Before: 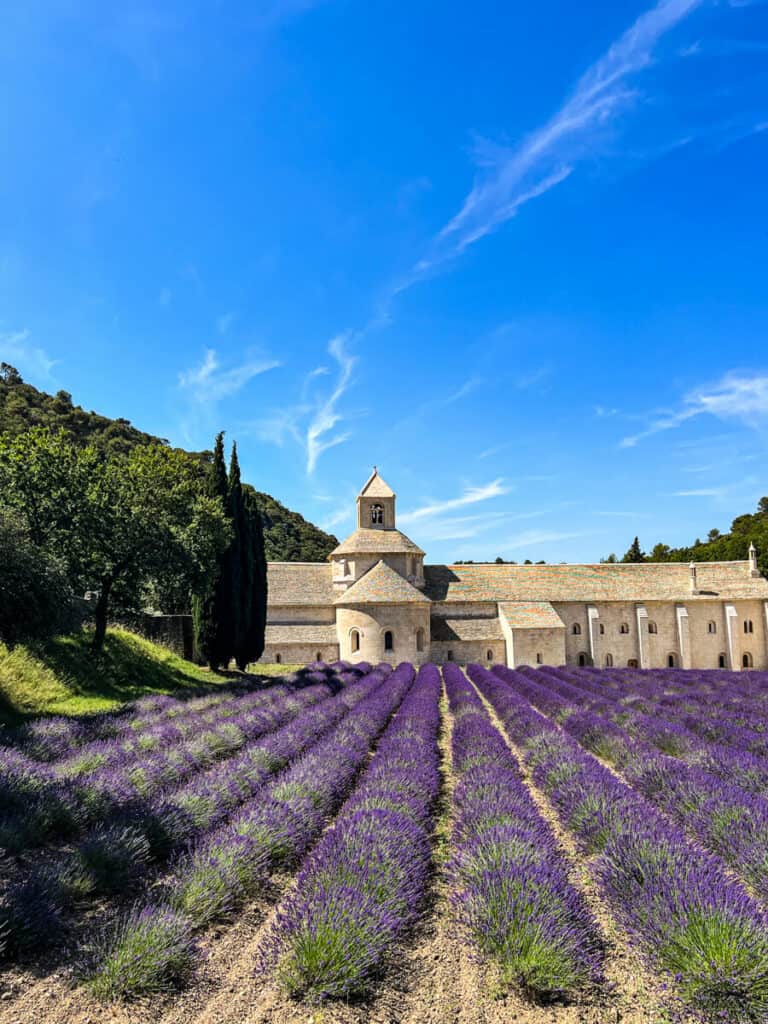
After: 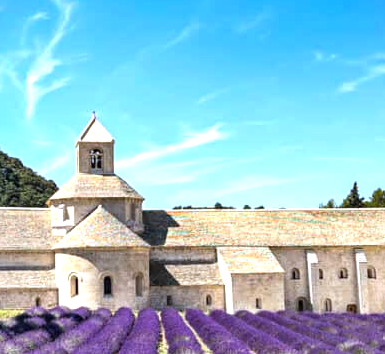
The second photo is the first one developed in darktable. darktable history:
crop: left 36.607%, top 34.735%, right 13.146%, bottom 30.611%
exposure: exposure 0.7 EV, compensate highlight preservation false
color calibration: illuminant as shot in camera, x 0.358, y 0.373, temperature 4628.91 K
vignetting: fall-off start 116.67%, fall-off radius 59.26%, brightness -0.31, saturation -0.056
